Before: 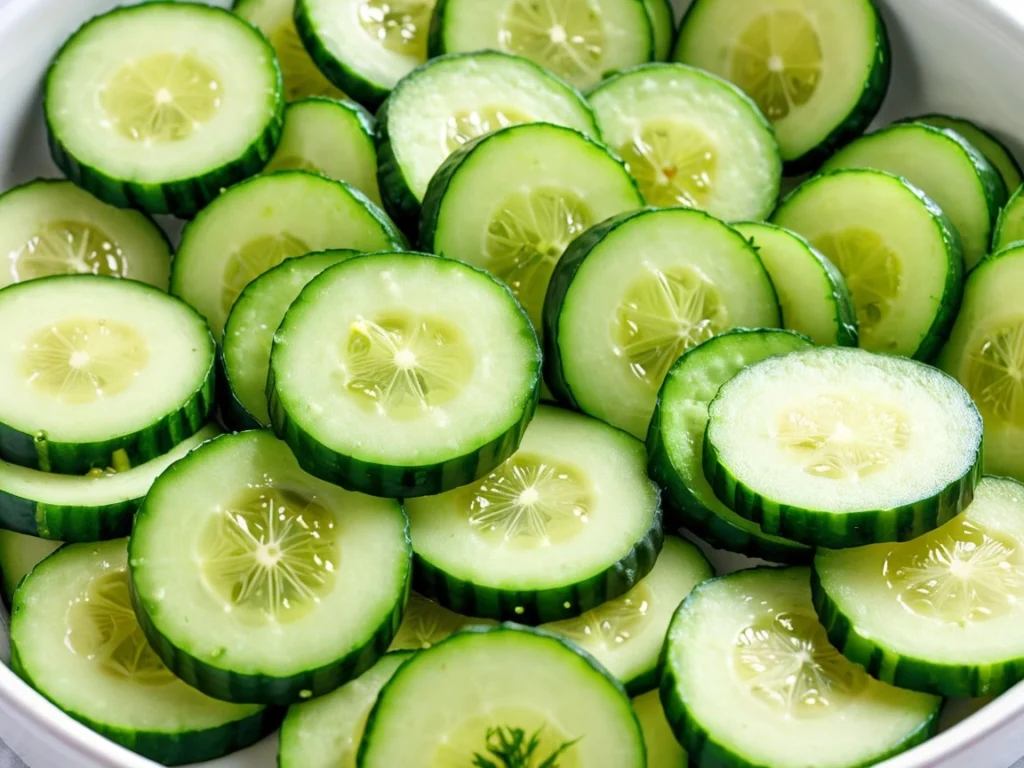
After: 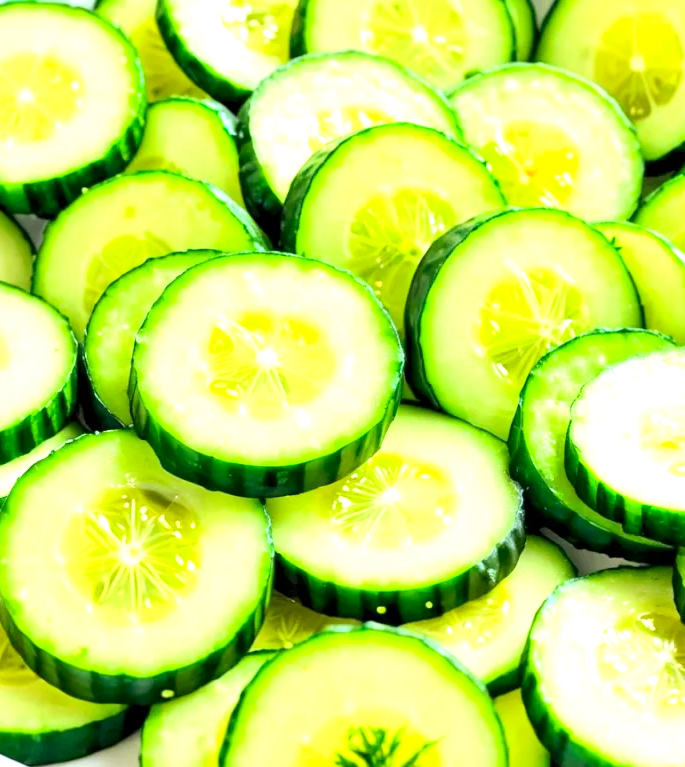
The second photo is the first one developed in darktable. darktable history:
exposure: black level correction 0.002, exposure 1.307 EV, compensate highlight preservation false
crop and rotate: left 13.528%, right 19.525%
contrast brightness saturation: contrast 0.204, brightness 0.163, saturation 0.23
